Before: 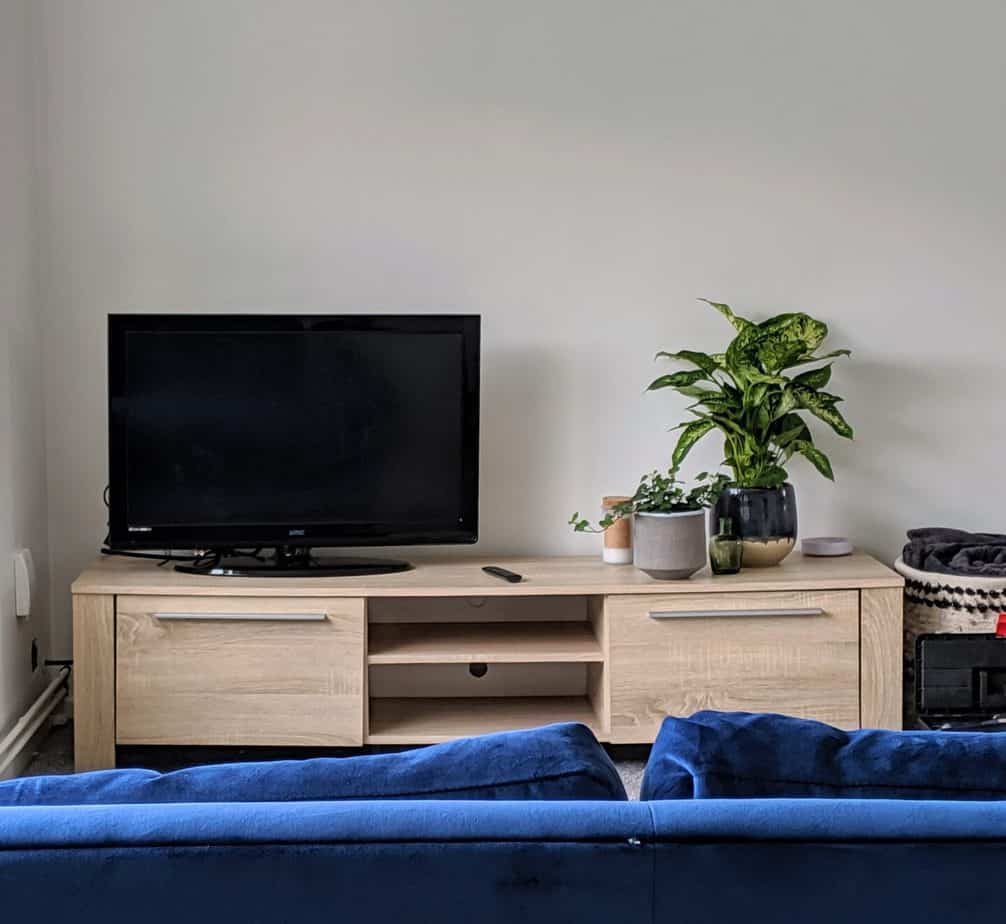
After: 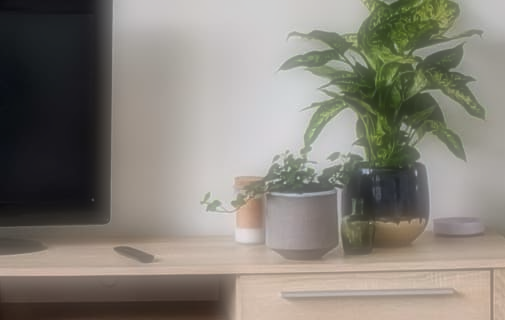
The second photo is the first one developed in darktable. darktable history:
crop: left 36.607%, top 34.735%, right 13.146%, bottom 30.611%
soften: on, module defaults
